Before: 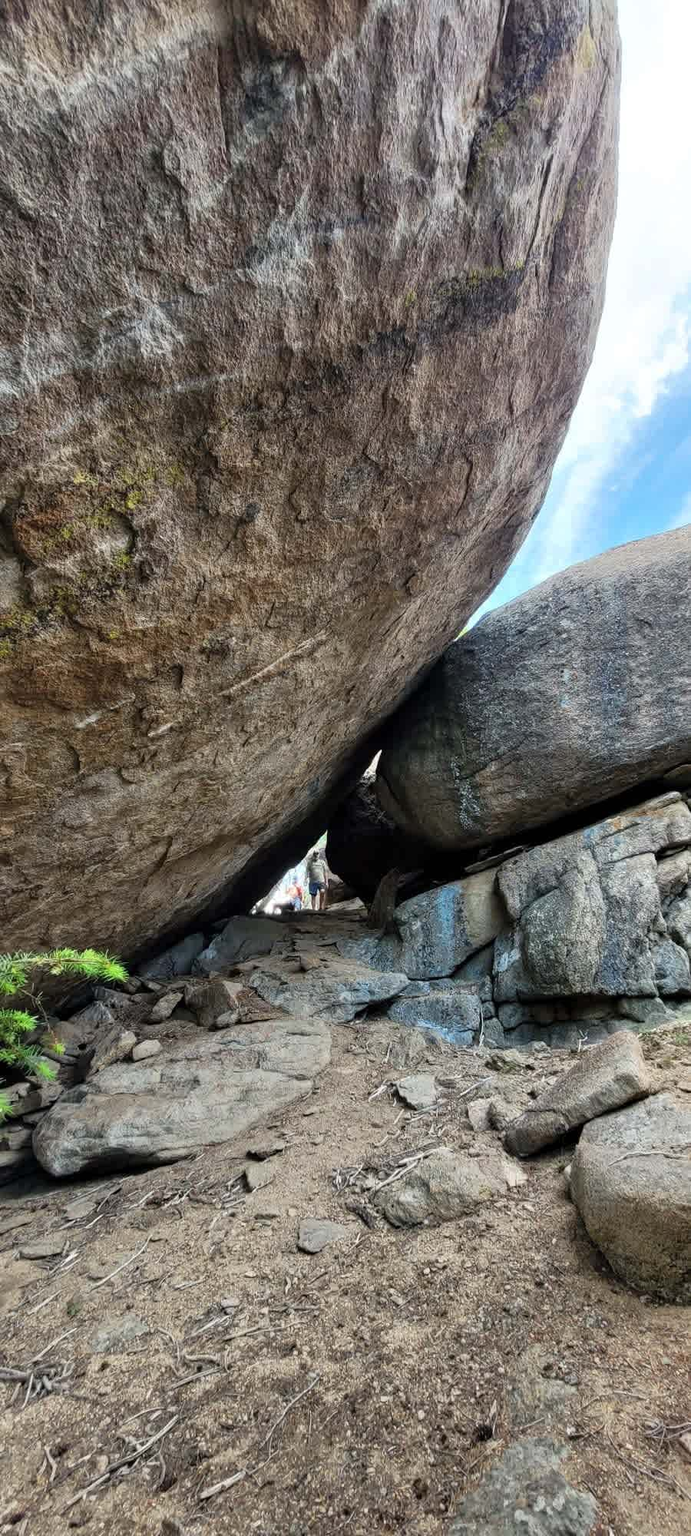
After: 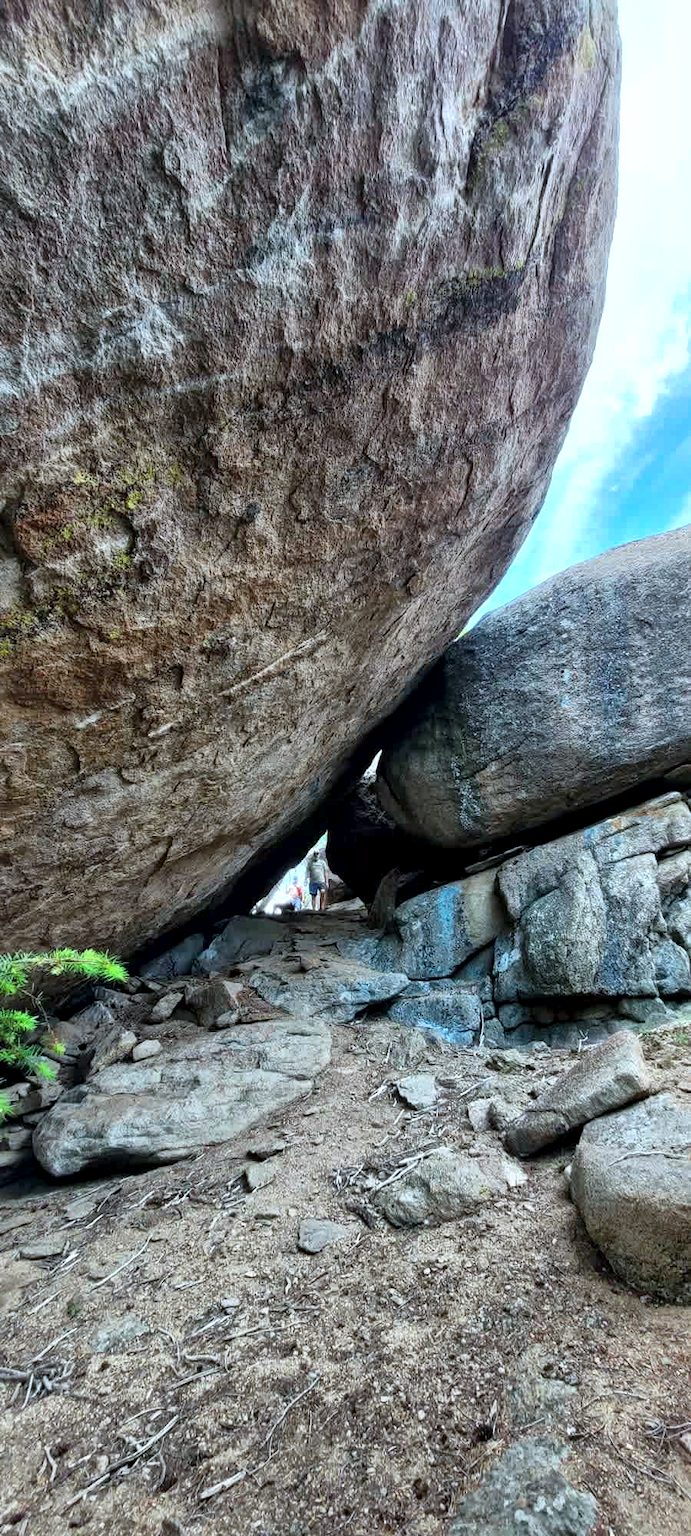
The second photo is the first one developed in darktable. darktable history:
local contrast: mode bilateral grid, contrast 19, coarseness 50, detail 150%, midtone range 0.2
exposure: exposure 0.128 EV, compensate highlight preservation false
color calibration: output R [0.946, 0.065, -0.013, 0], output G [-0.246, 1.264, -0.017, 0], output B [0.046, -0.098, 1.05, 0], x 0.37, y 0.382, temperature 4320.89 K
